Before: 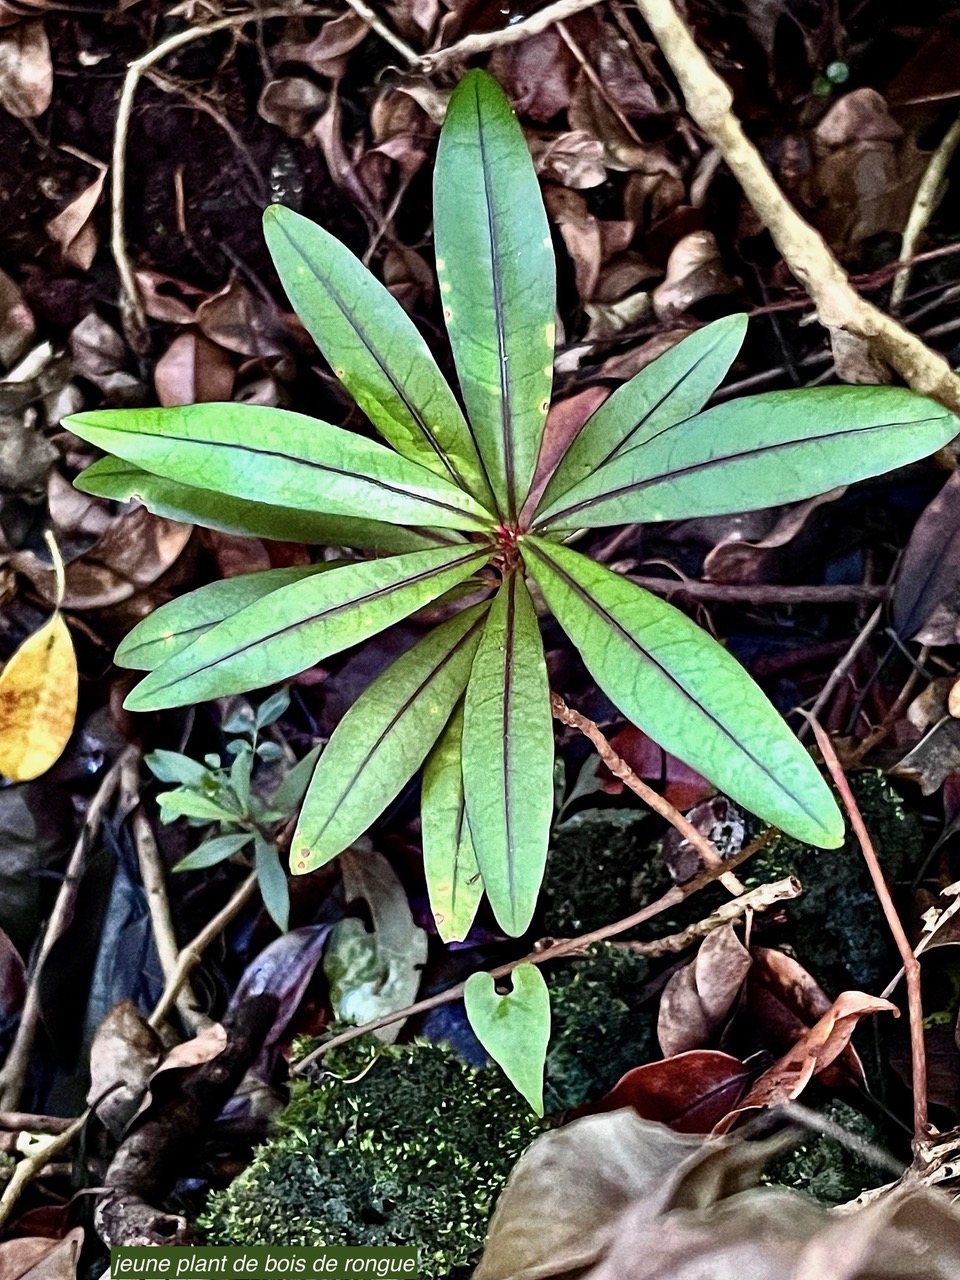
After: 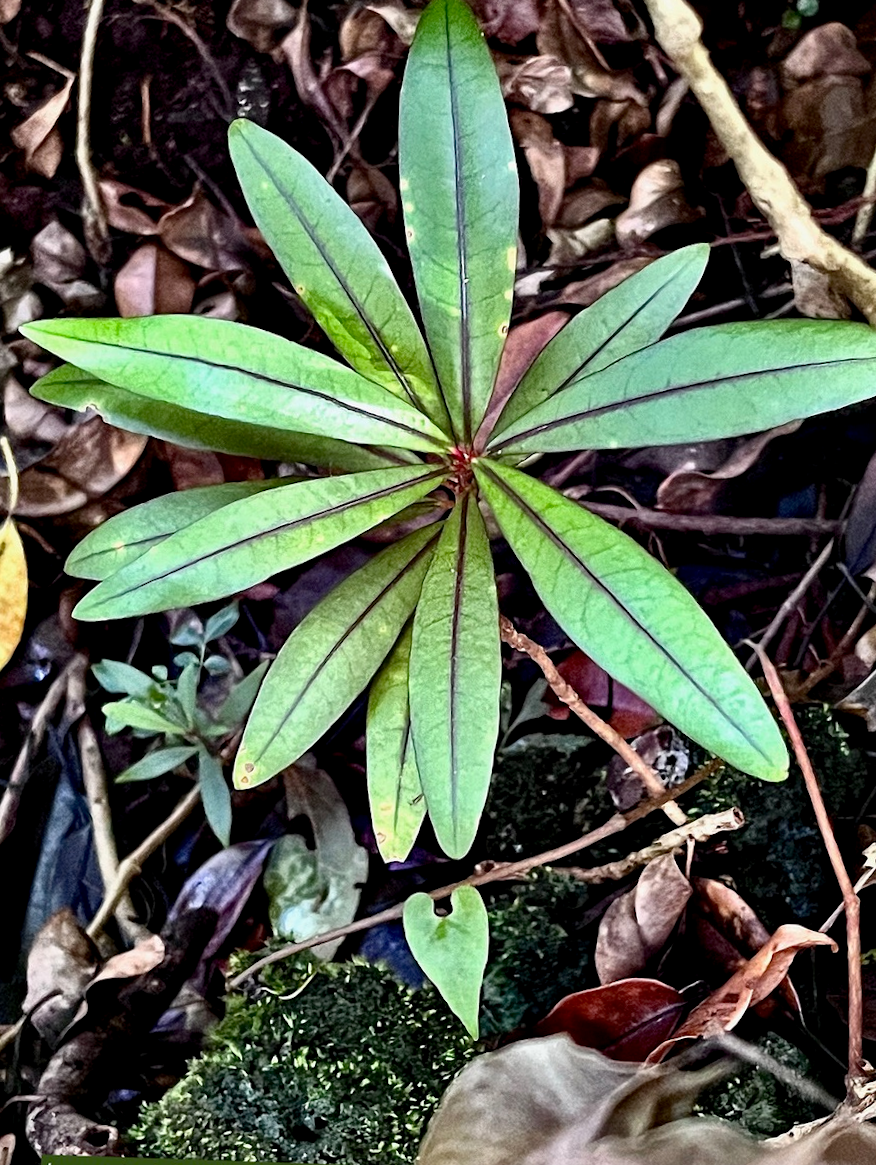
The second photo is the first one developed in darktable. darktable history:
crop and rotate: angle -1.94°, left 3.122%, top 4.279%, right 1.515%, bottom 0.605%
